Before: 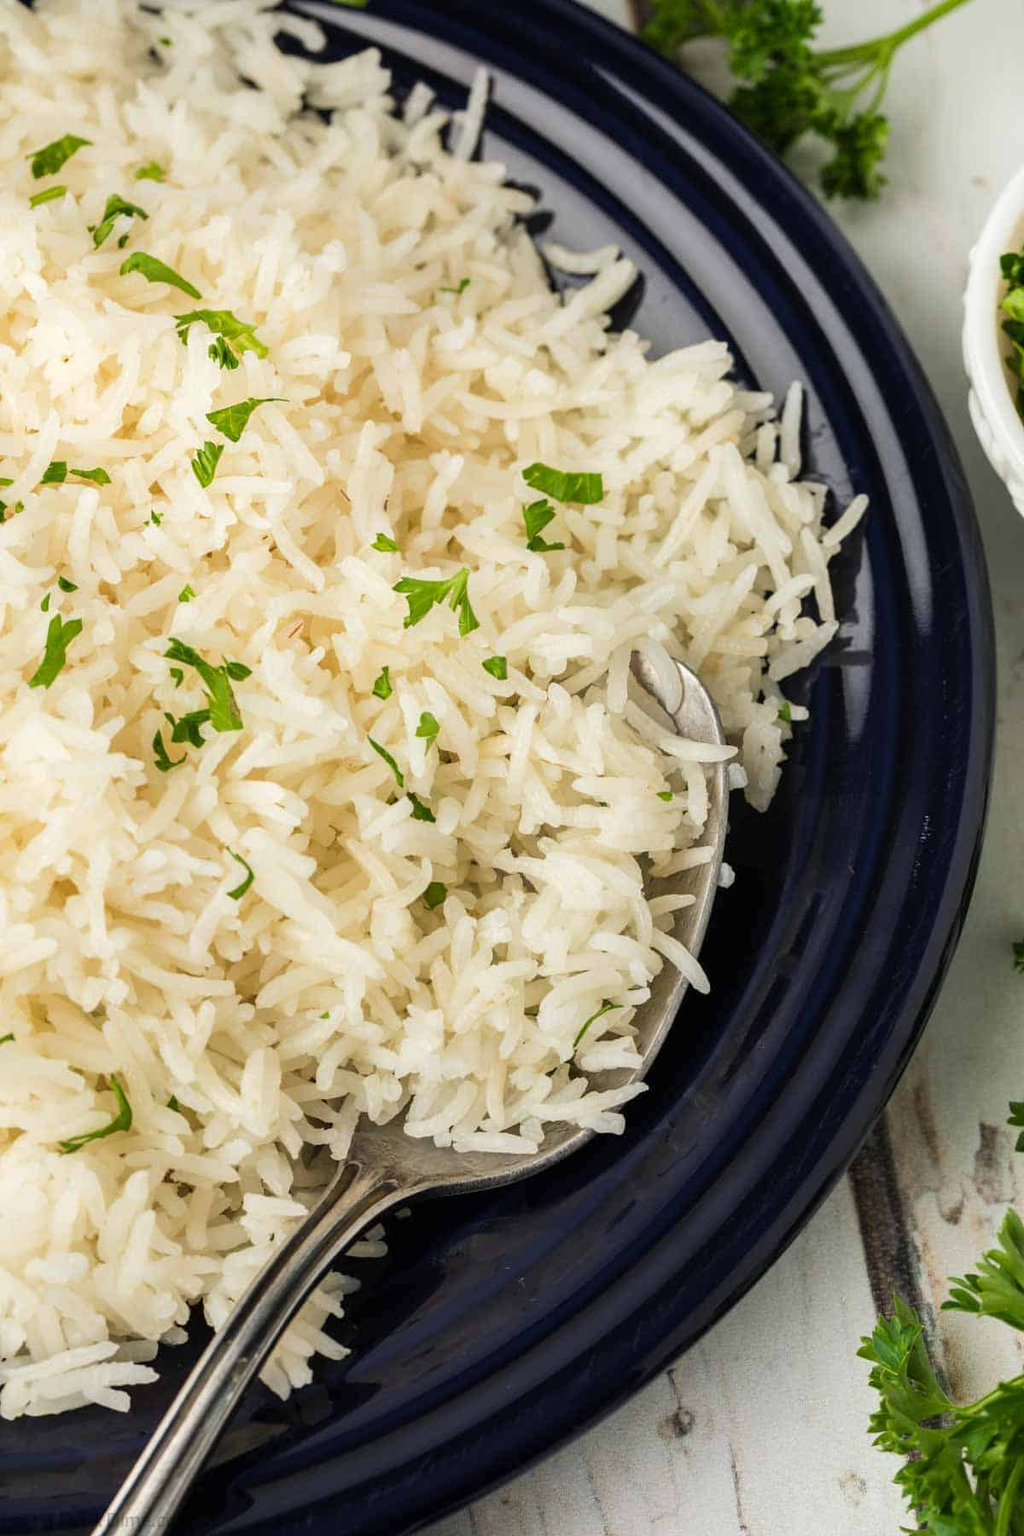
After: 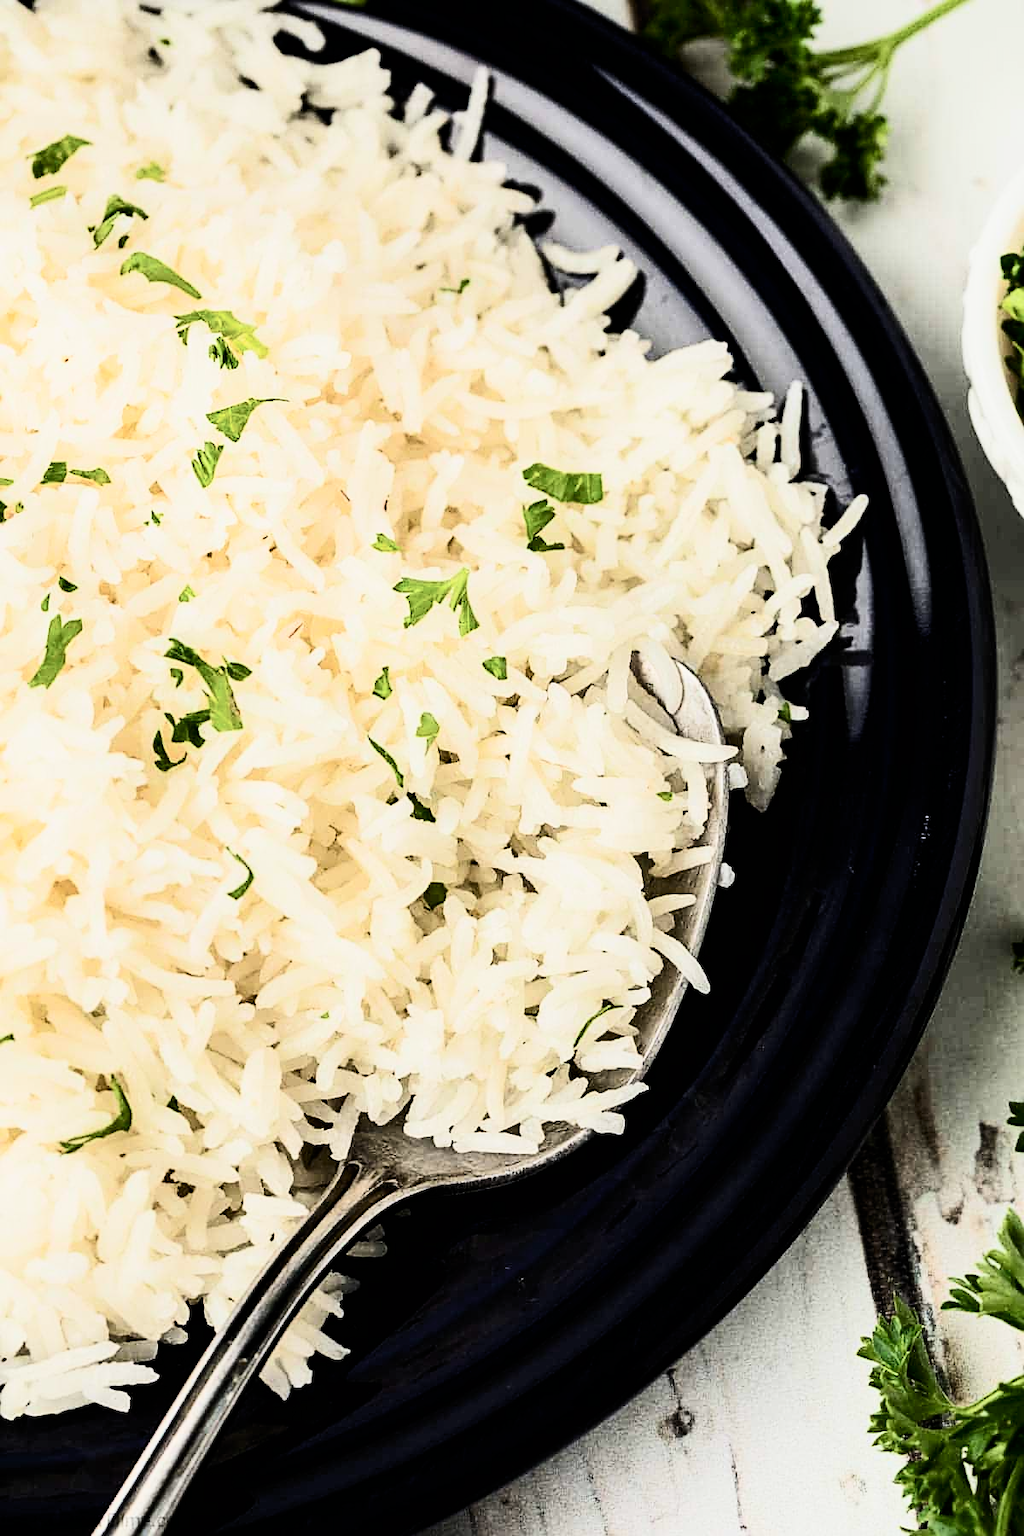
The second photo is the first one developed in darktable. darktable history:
sharpen: on, module defaults
contrast brightness saturation: contrast 0.385, brightness 0.107
filmic rgb: black relative exposure -5.1 EV, white relative exposure 3.97 EV, hardness 2.89, contrast 1.3, iterations of high-quality reconstruction 0
color zones: curves: ch1 [(0, 0.469) (0.01, 0.469) (0.12, 0.446) (0.248, 0.469) (0.5, 0.5) (0.748, 0.5) (0.99, 0.469) (1, 0.469)]
